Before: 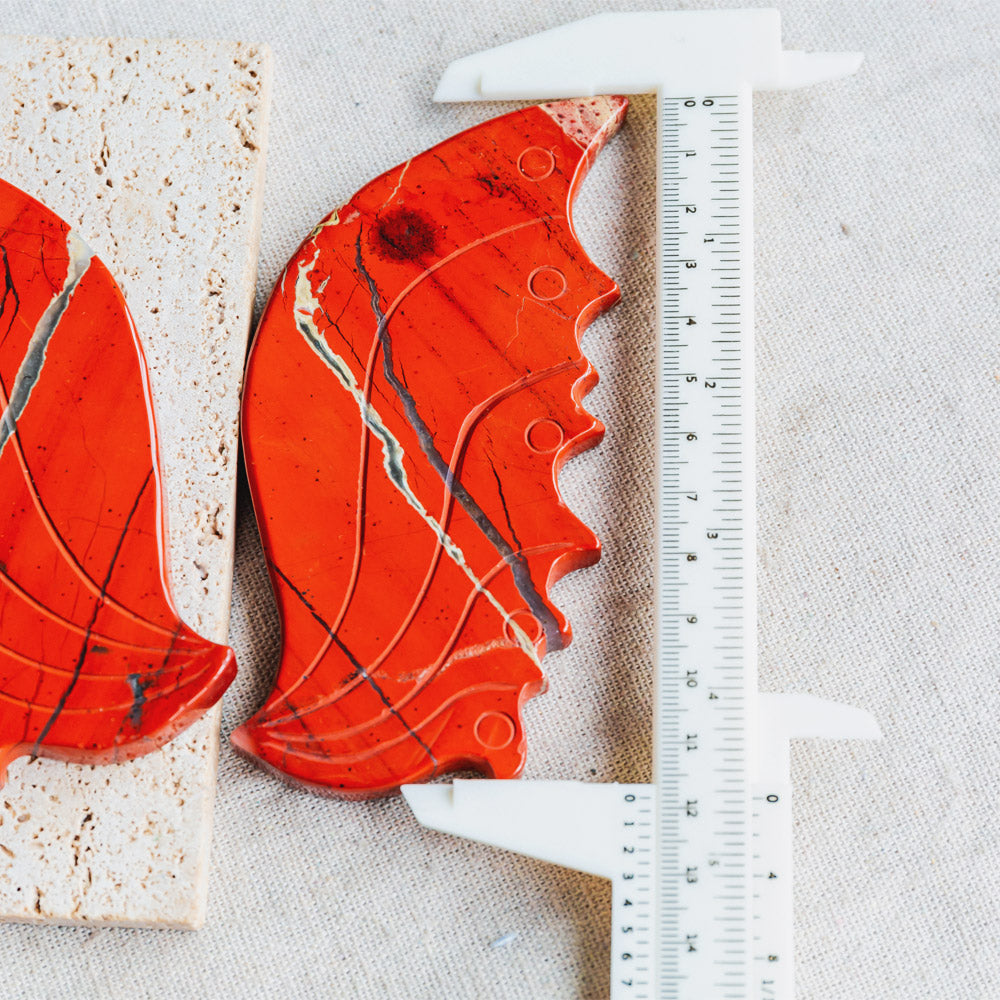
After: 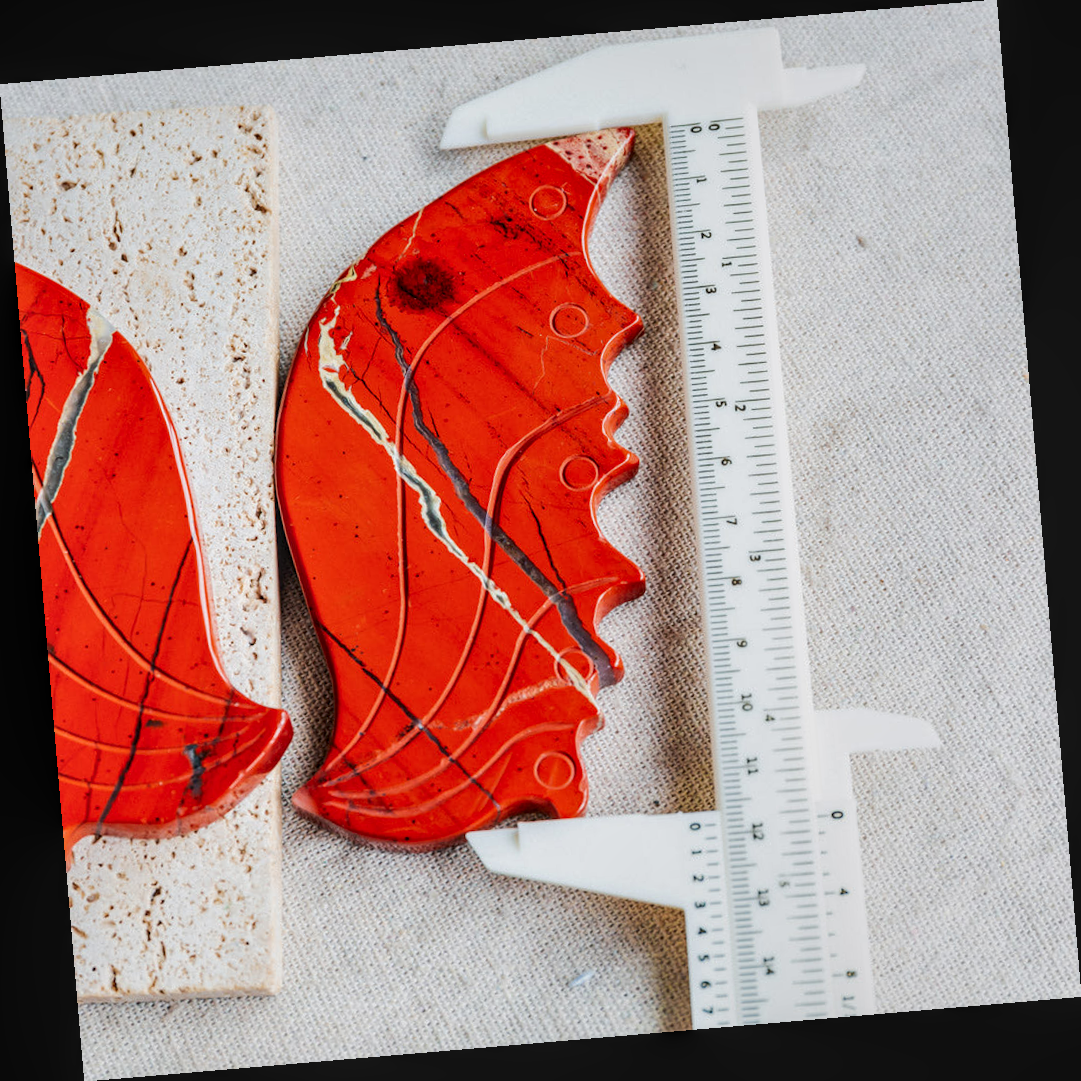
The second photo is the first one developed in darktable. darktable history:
local contrast: on, module defaults
rotate and perspective: rotation -4.86°, automatic cropping off
